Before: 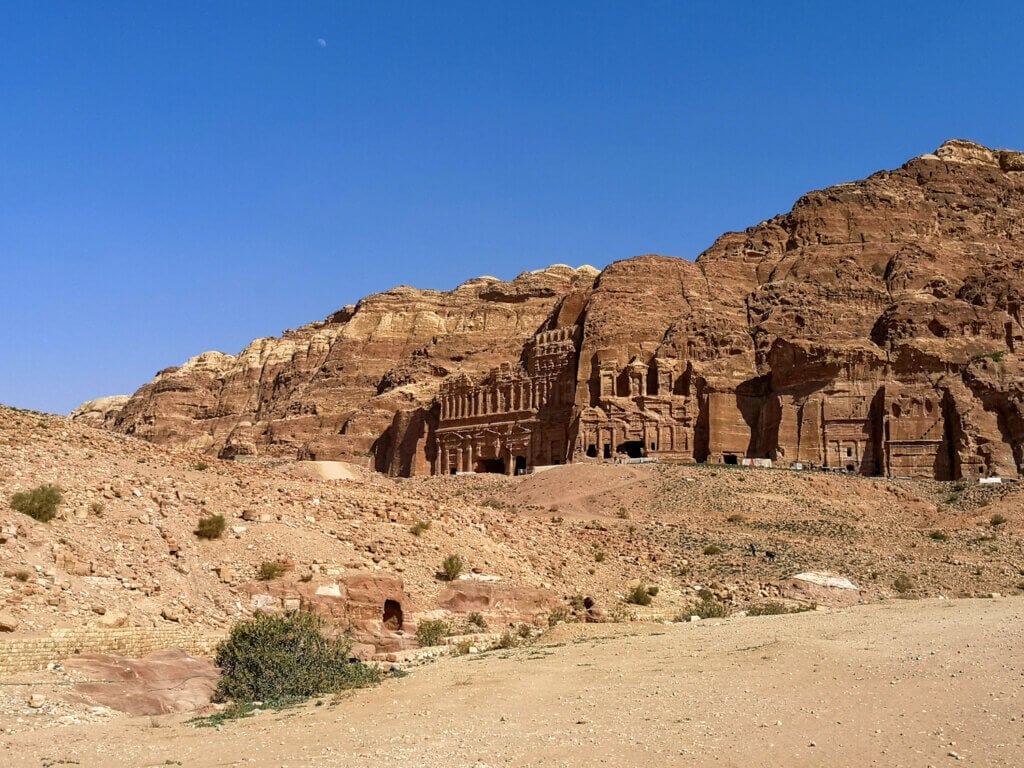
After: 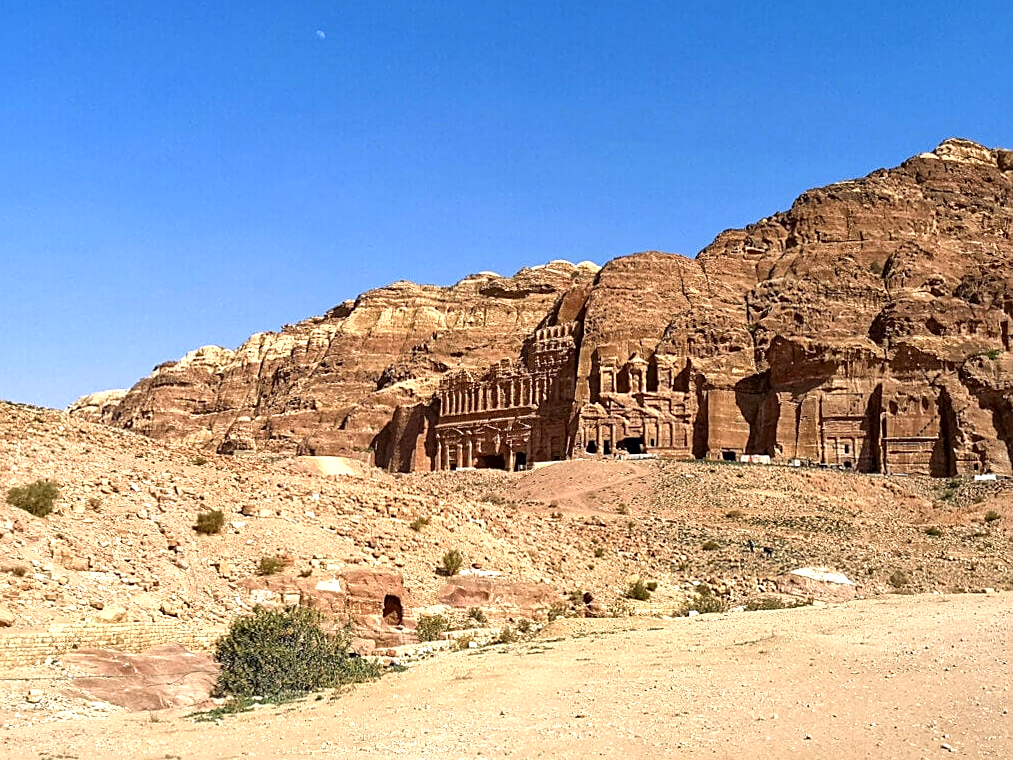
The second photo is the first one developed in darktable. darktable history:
rotate and perspective: rotation 0.174°, lens shift (vertical) 0.013, lens shift (horizontal) 0.019, shear 0.001, automatic cropping original format, crop left 0.007, crop right 0.991, crop top 0.016, crop bottom 0.997
sharpen: on, module defaults
local contrast: mode bilateral grid, contrast 20, coarseness 50, detail 120%, midtone range 0.2
exposure: exposure 0.6 EV, compensate highlight preservation false
